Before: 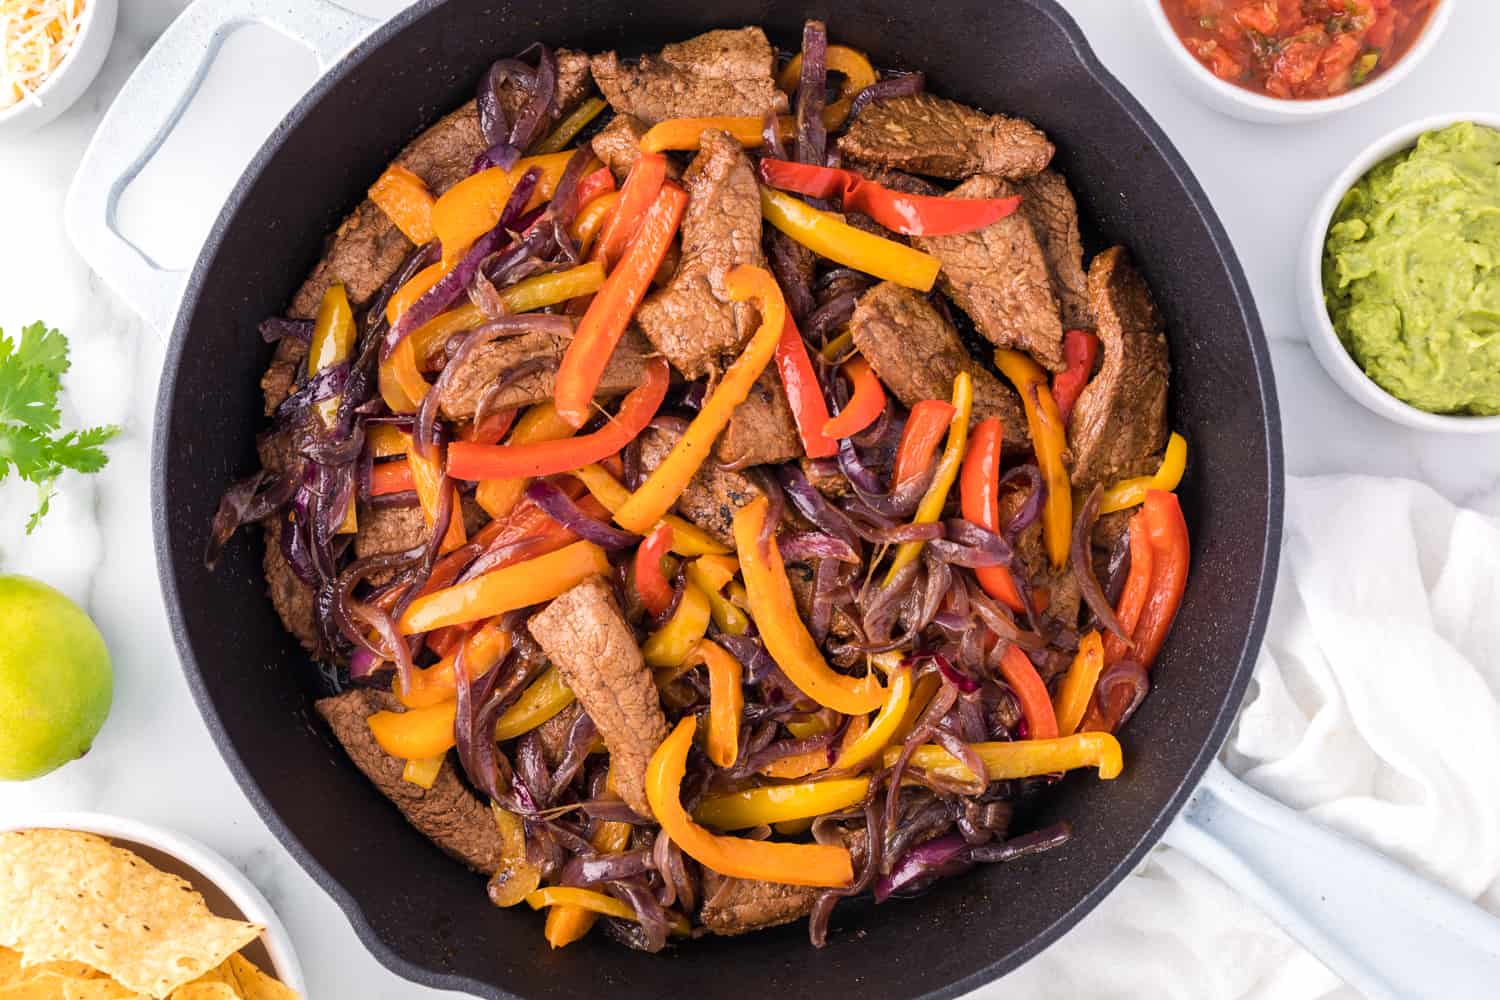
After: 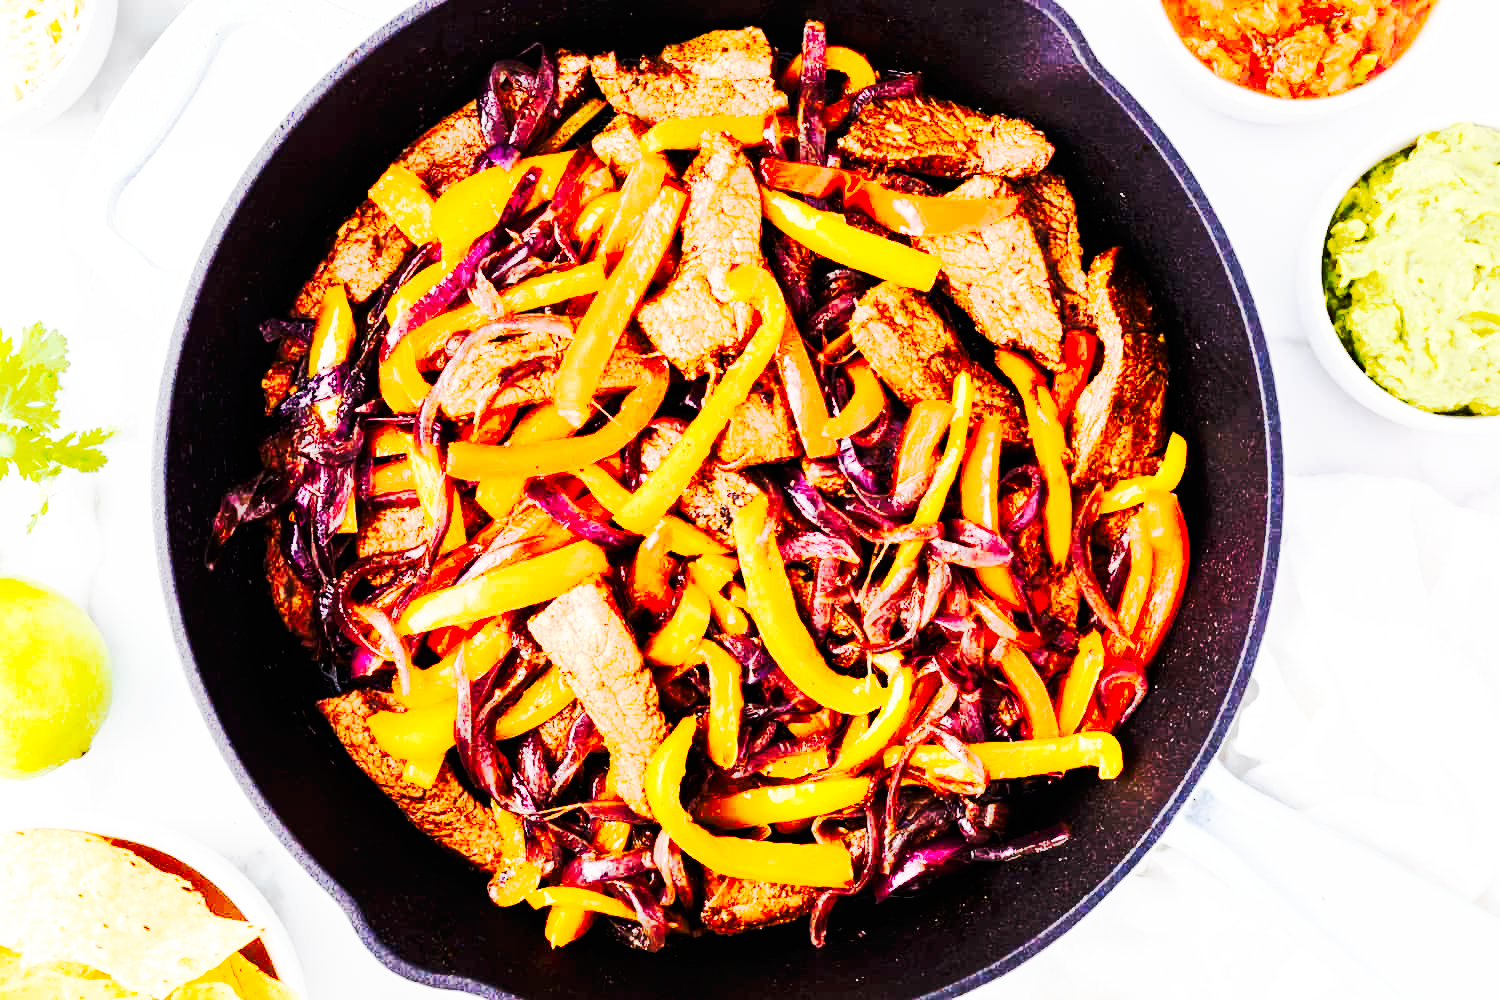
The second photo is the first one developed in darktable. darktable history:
base curve: curves: ch0 [(0, 0) (0.007, 0.004) (0.027, 0.03) (0.046, 0.07) (0.207, 0.54) (0.442, 0.872) (0.673, 0.972) (1, 1)], preserve colors none
tone curve: curves: ch0 [(0, 0) (0.003, 0.002) (0.011, 0.004) (0.025, 0.005) (0.044, 0.009) (0.069, 0.013) (0.1, 0.017) (0.136, 0.036) (0.177, 0.066) (0.224, 0.102) (0.277, 0.143) (0.335, 0.197) (0.399, 0.268) (0.468, 0.389) (0.543, 0.549) (0.623, 0.714) (0.709, 0.801) (0.801, 0.854) (0.898, 0.9) (1, 1)], preserve colors none
